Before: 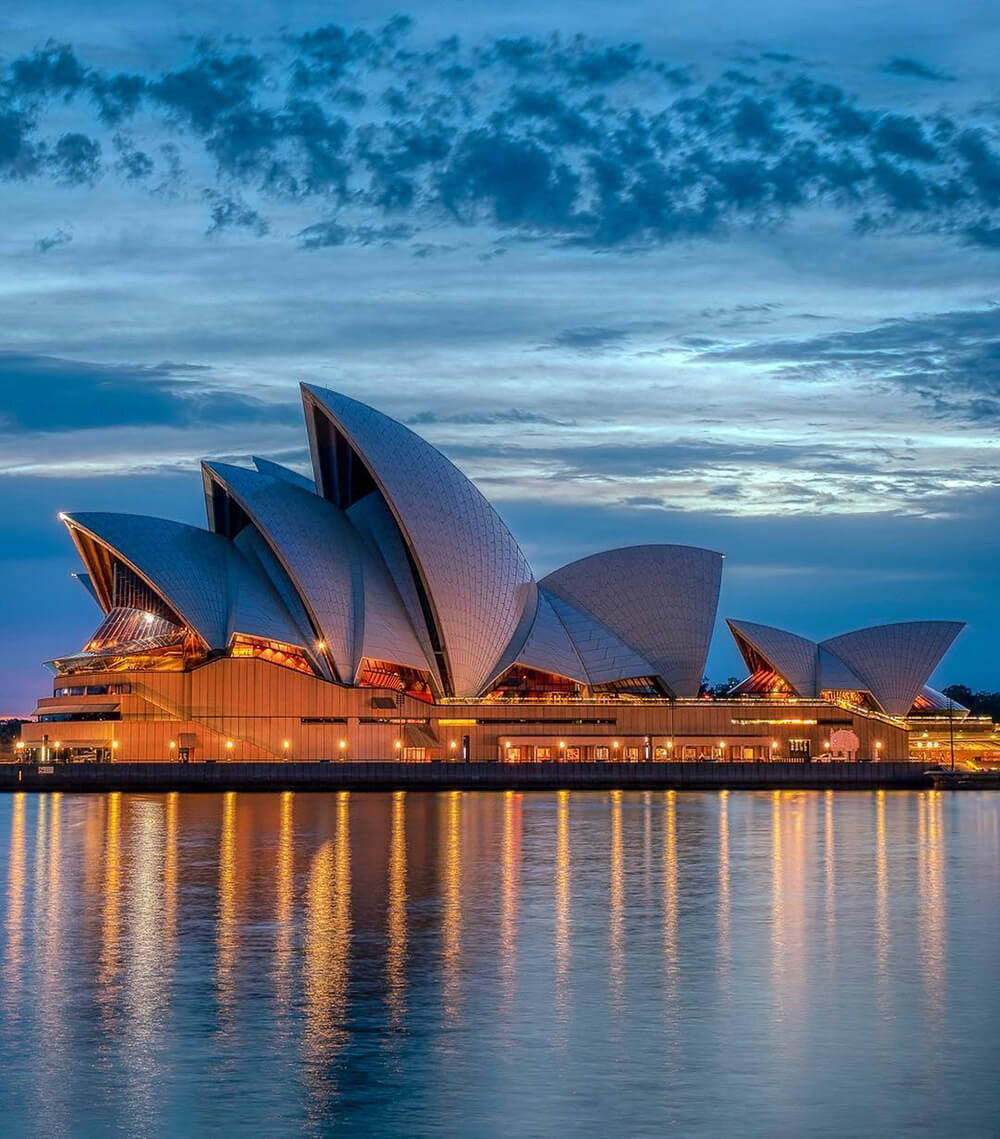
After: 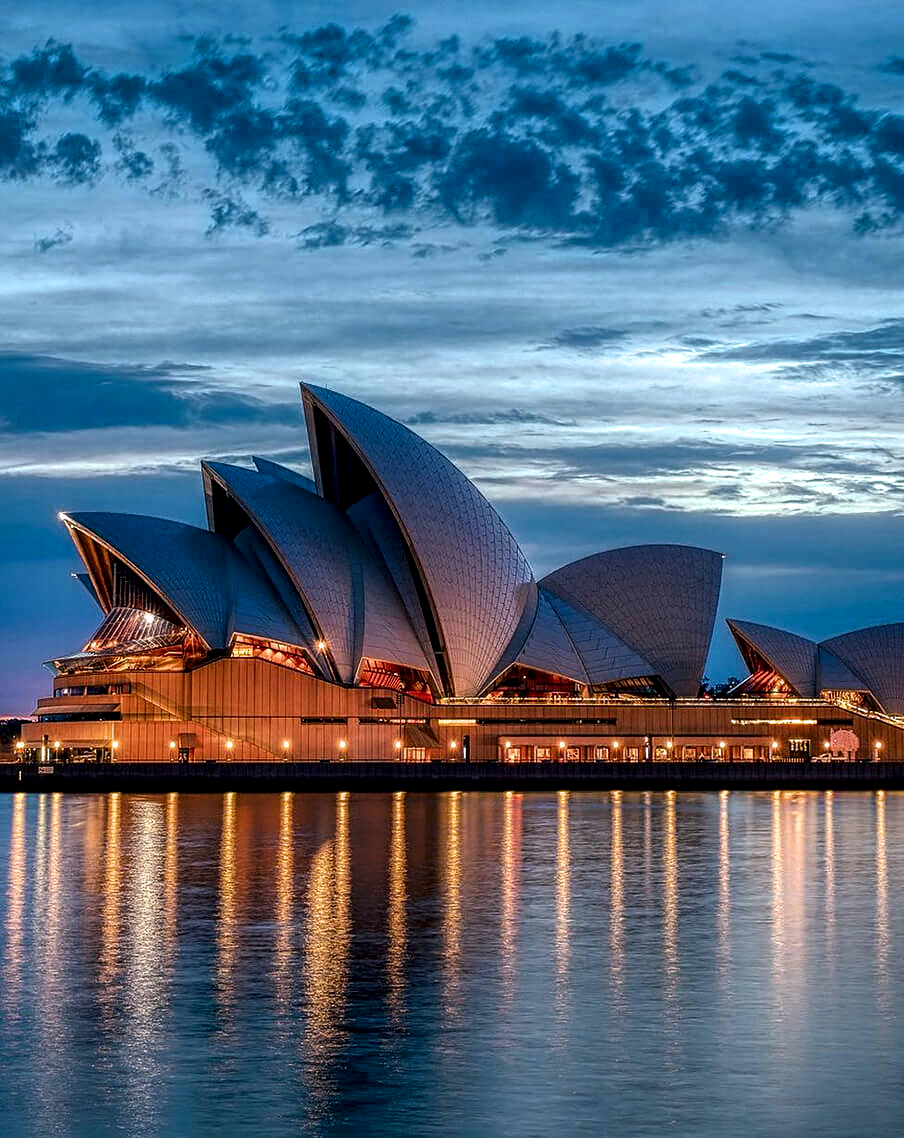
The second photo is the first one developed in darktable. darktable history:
crop: right 9.509%, bottom 0.031%
contrast brightness saturation: brightness -0.09
local contrast: highlights 100%, shadows 100%, detail 120%, midtone range 0.2
filmic rgb: black relative exposure -9.08 EV, white relative exposure 2.3 EV, hardness 7.49
sharpen: amount 0.2
